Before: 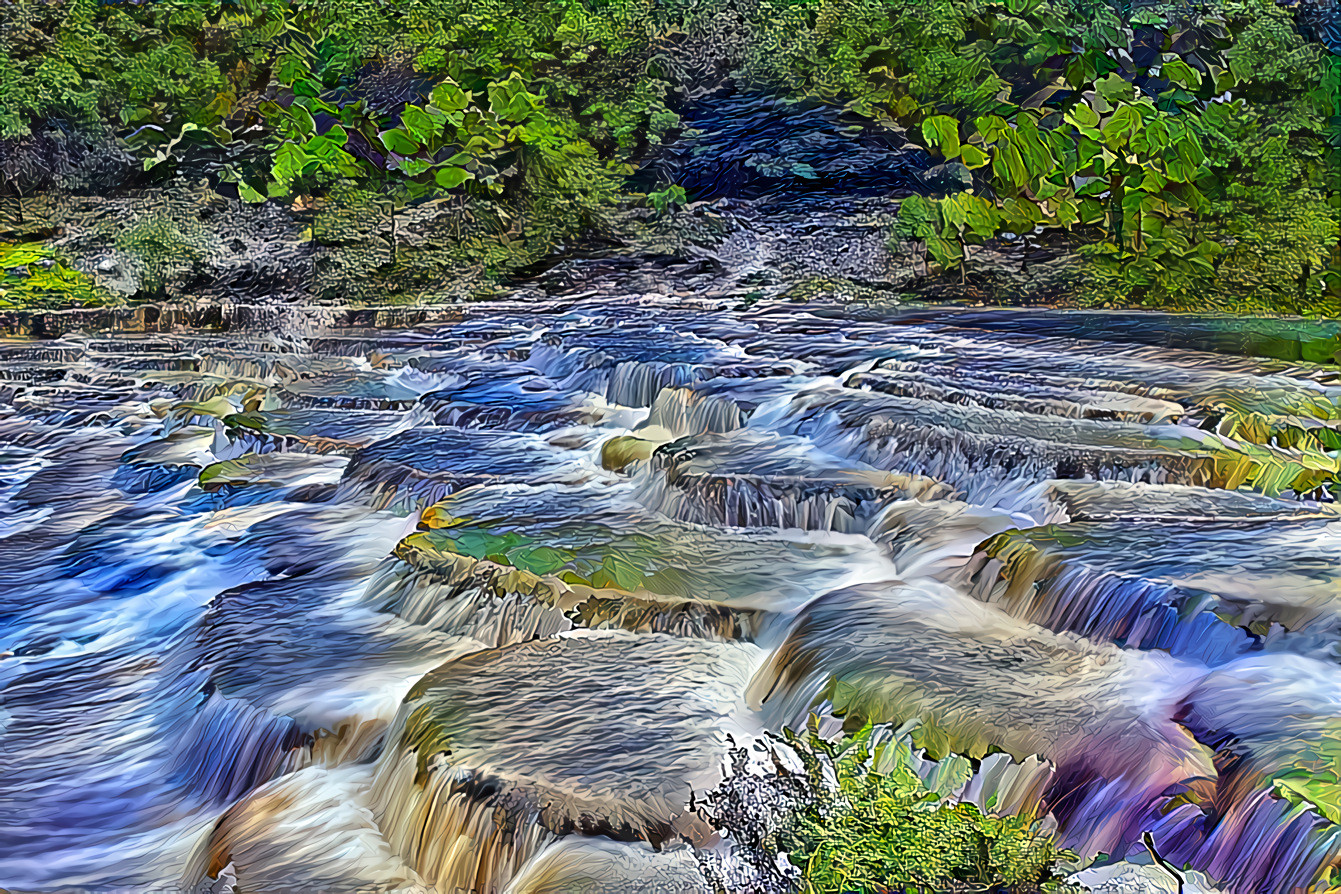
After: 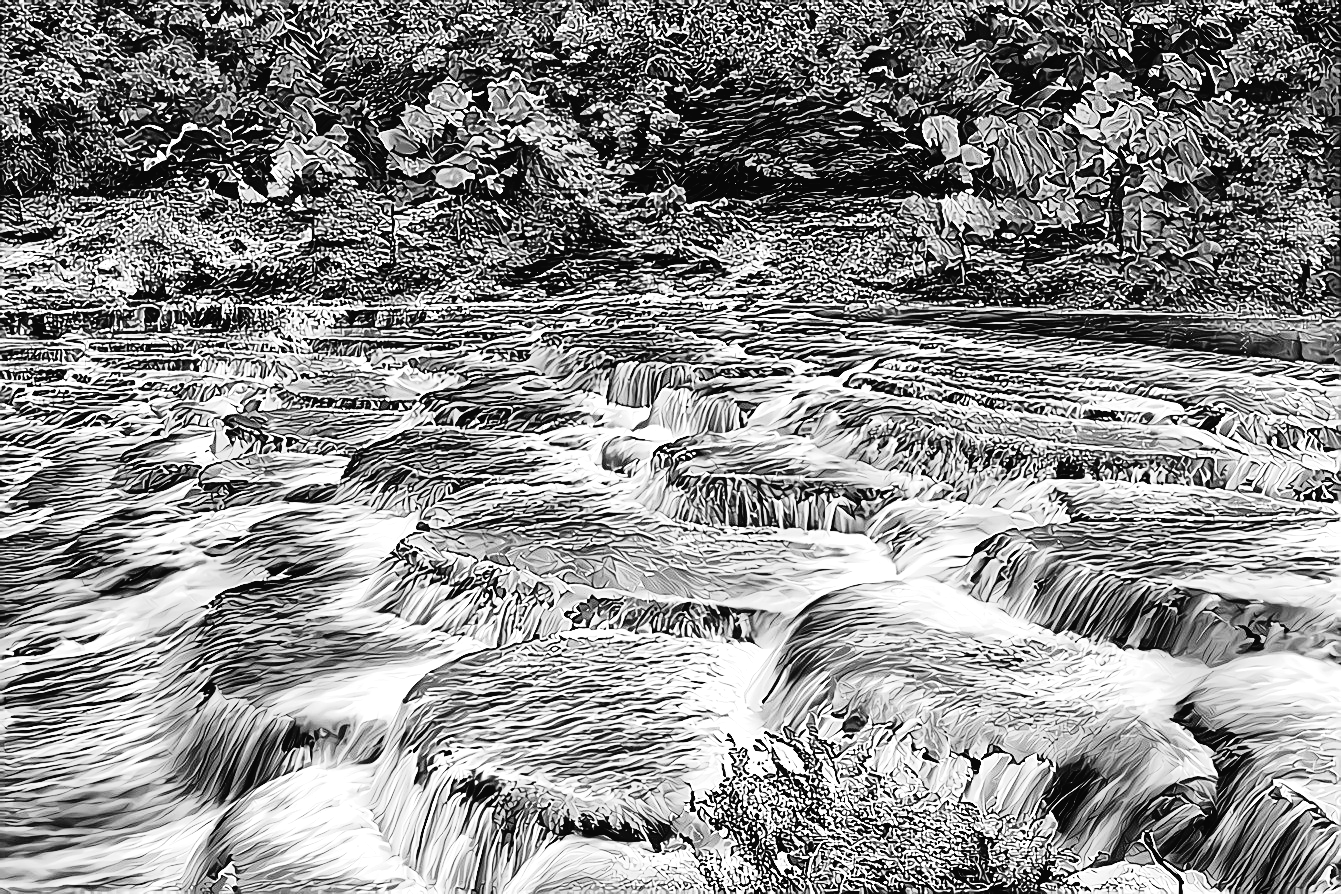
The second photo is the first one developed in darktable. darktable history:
monochrome: a -6.99, b 35.61, size 1.4
tone curve: curves: ch0 [(0, 0.022) (0.177, 0.086) (0.392, 0.438) (0.704, 0.844) (0.858, 0.938) (1, 0.981)]; ch1 [(0, 0) (0.402, 0.36) (0.476, 0.456) (0.498, 0.497) (0.518, 0.521) (0.58, 0.598) (0.619, 0.65) (0.692, 0.737) (1, 1)]; ch2 [(0, 0) (0.415, 0.438) (0.483, 0.499) (0.503, 0.503) (0.526, 0.532) (0.563, 0.604) (0.626, 0.697) (0.699, 0.753) (0.997, 0.858)], color space Lab, independent channels
sharpen: on, module defaults
color balance rgb: shadows lift › luminance -21.66%, shadows lift › chroma 8.98%, shadows lift › hue 283.37°, power › chroma 1.55%, power › hue 25.59°, highlights gain › luminance 6.08%, highlights gain › chroma 2.55%, highlights gain › hue 90°, global offset › luminance -0.87%, perceptual saturation grading › global saturation 27.49%, perceptual saturation grading › highlights -28.39%, perceptual saturation grading › mid-tones 15.22%, perceptual saturation grading › shadows 33.98%, perceptual brilliance grading › highlights 10%, perceptual brilliance grading › mid-tones 5%
exposure: black level correction 0, exposure 0.5 EV, compensate exposure bias true, compensate highlight preservation false
